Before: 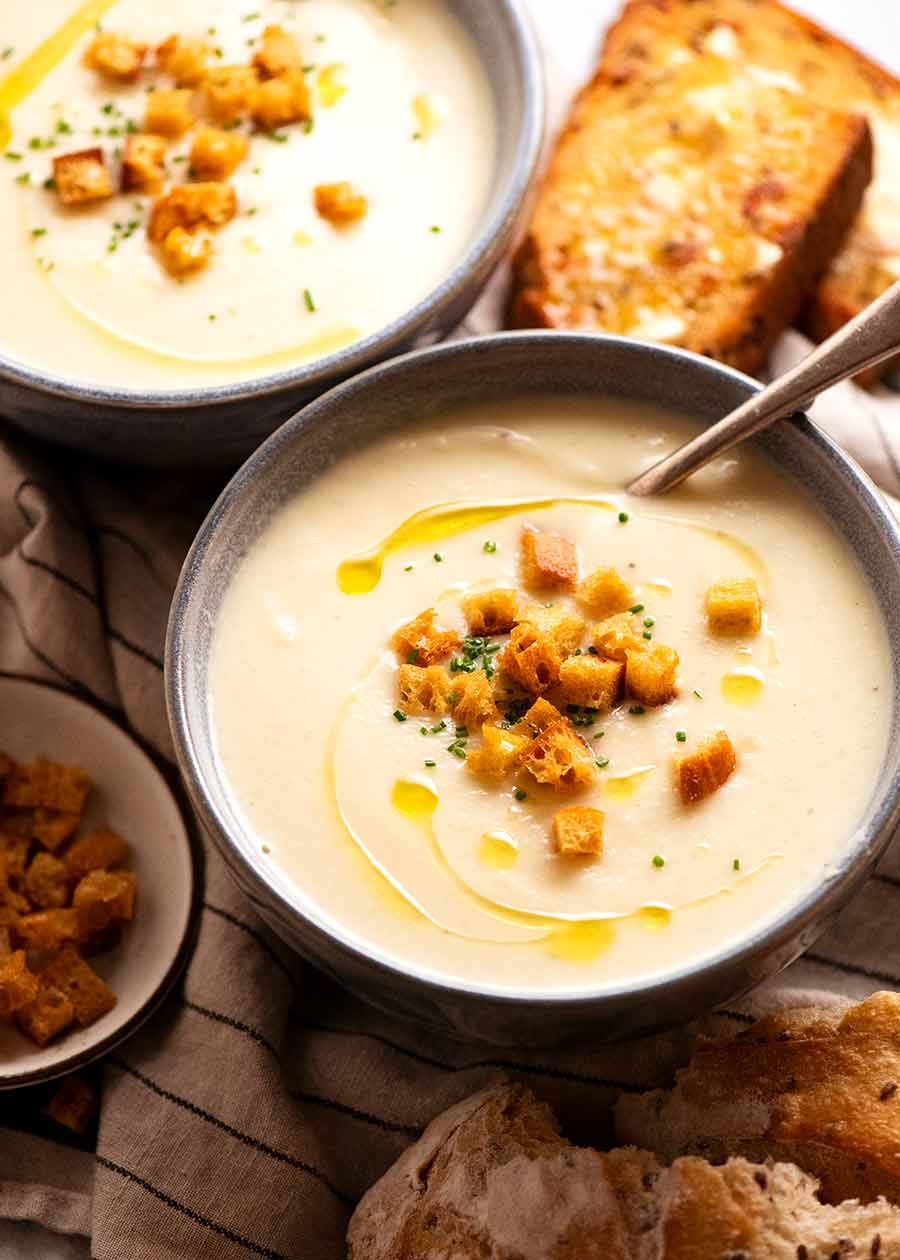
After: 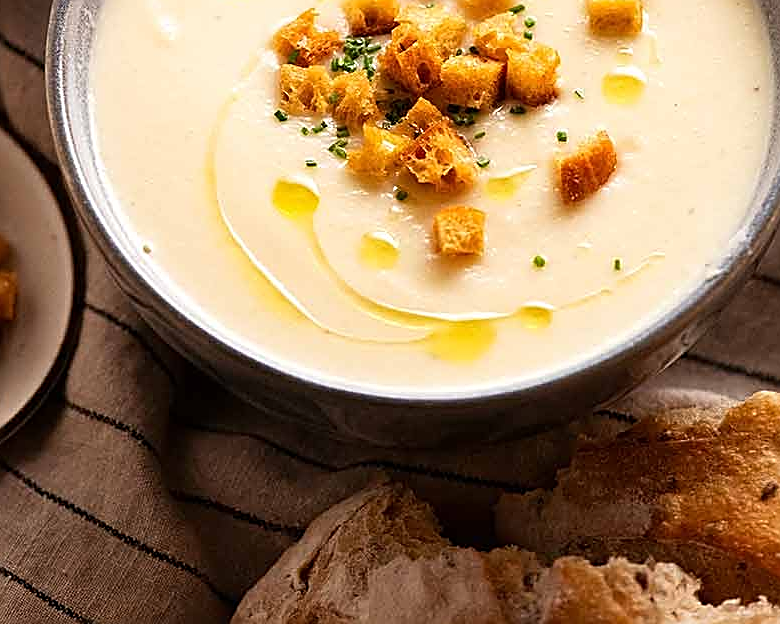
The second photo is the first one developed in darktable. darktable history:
crop and rotate: left 13.258%, top 47.696%, bottom 2.76%
tone equalizer: on, module defaults
sharpen: amount 0.904
